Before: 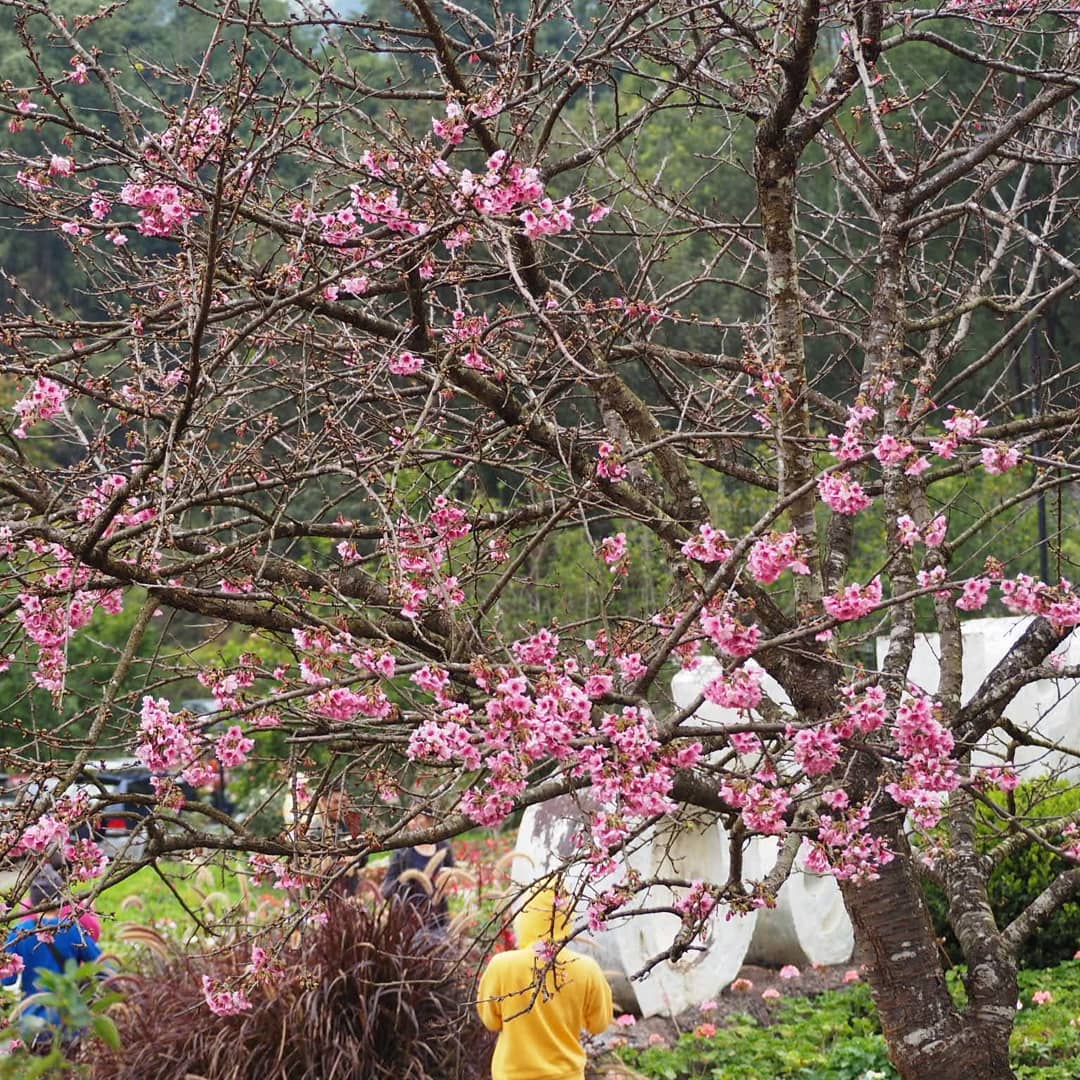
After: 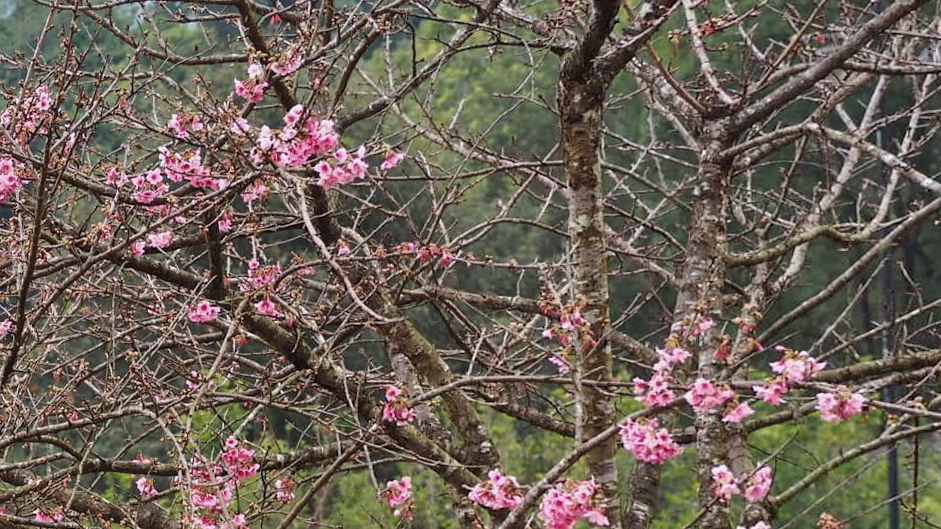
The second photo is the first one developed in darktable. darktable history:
crop and rotate: left 11.812%, bottom 42.776%
rotate and perspective: rotation 1.69°, lens shift (vertical) -0.023, lens shift (horizontal) -0.291, crop left 0.025, crop right 0.988, crop top 0.092, crop bottom 0.842
shadows and highlights: radius 108.52, shadows 44.07, highlights -67.8, low approximation 0.01, soften with gaussian
